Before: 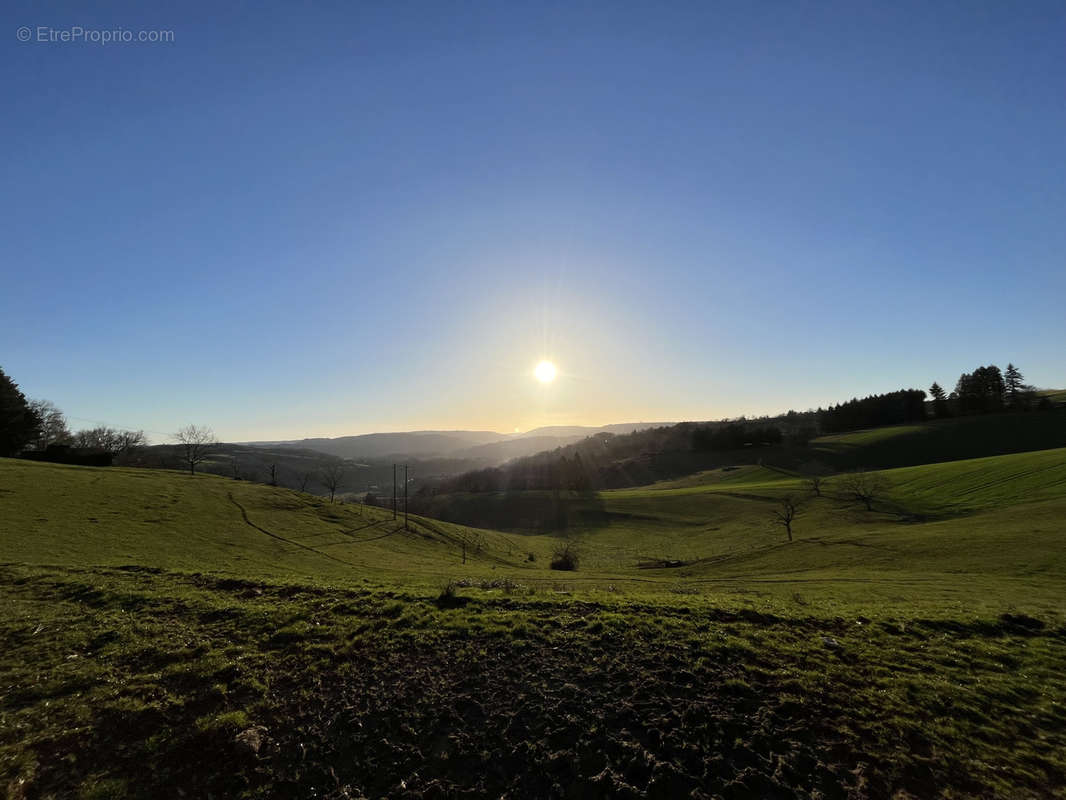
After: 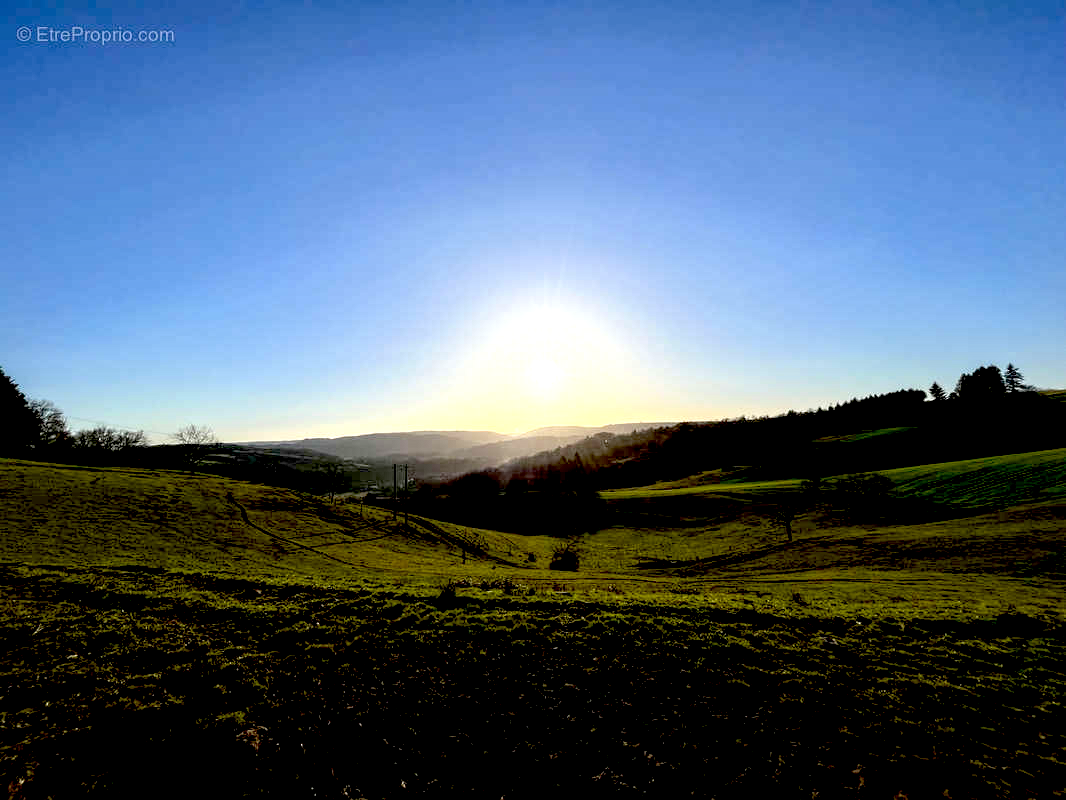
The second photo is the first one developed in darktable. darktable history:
exposure: black level correction 0.035, exposure 0.906 EV, compensate highlight preservation false
local contrast: on, module defaults
